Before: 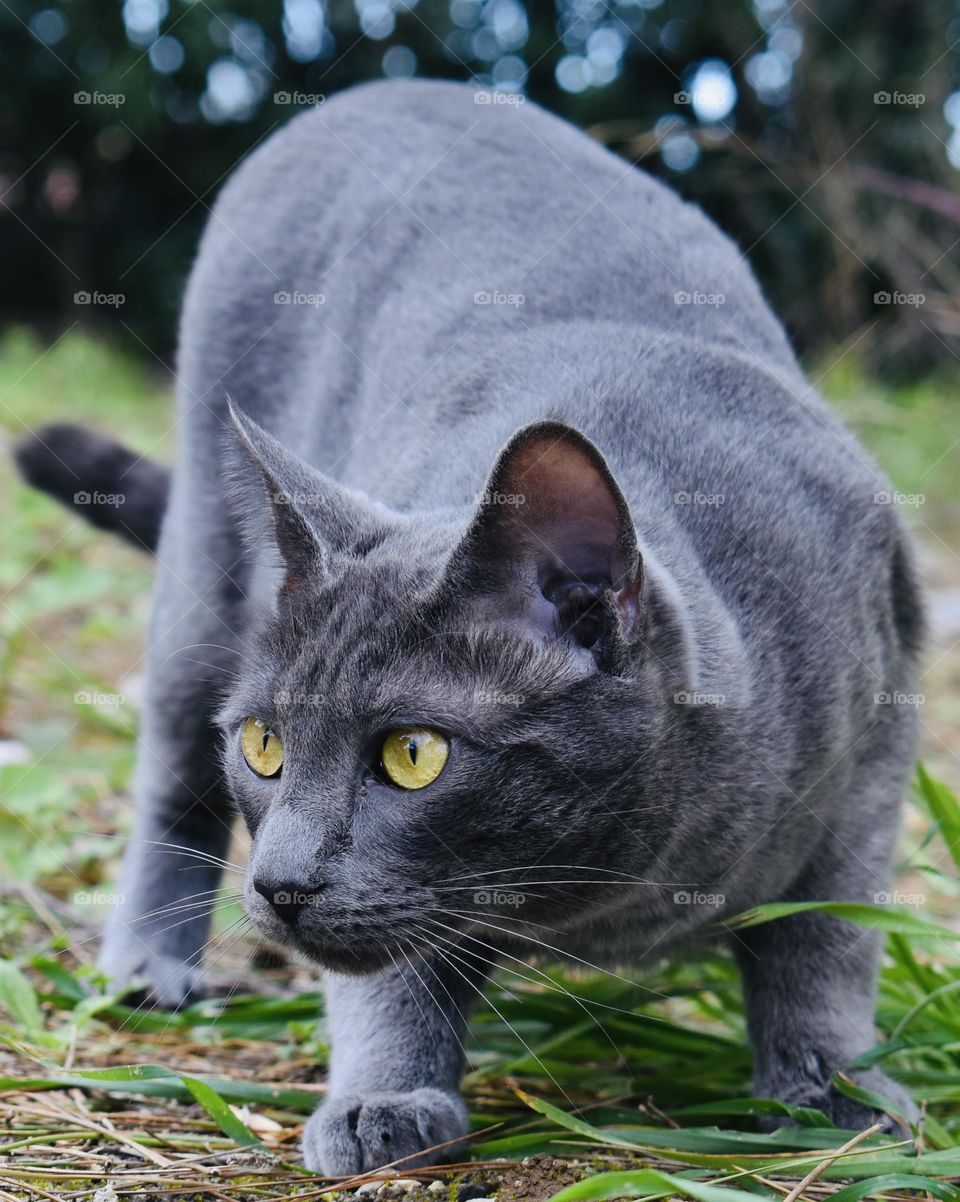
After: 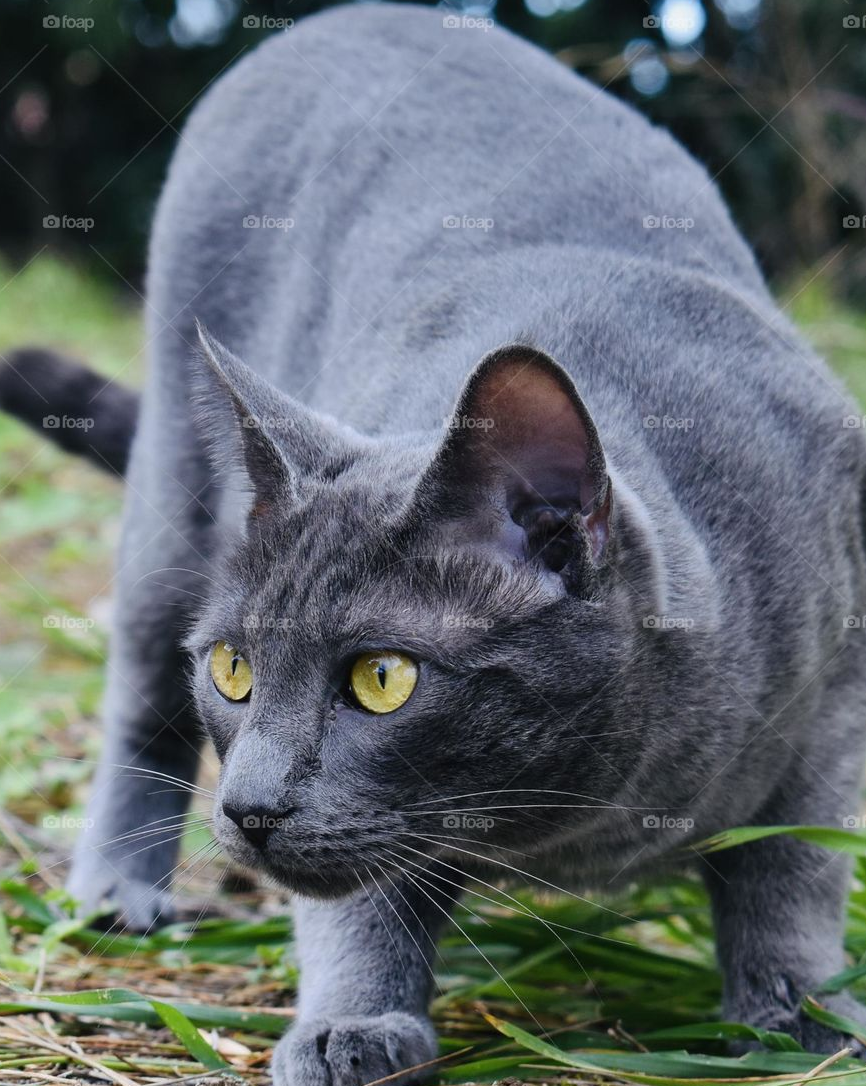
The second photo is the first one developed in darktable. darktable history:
crop: left 3.264%, top 6.396%, right 6.517%, bottom 3.21%
